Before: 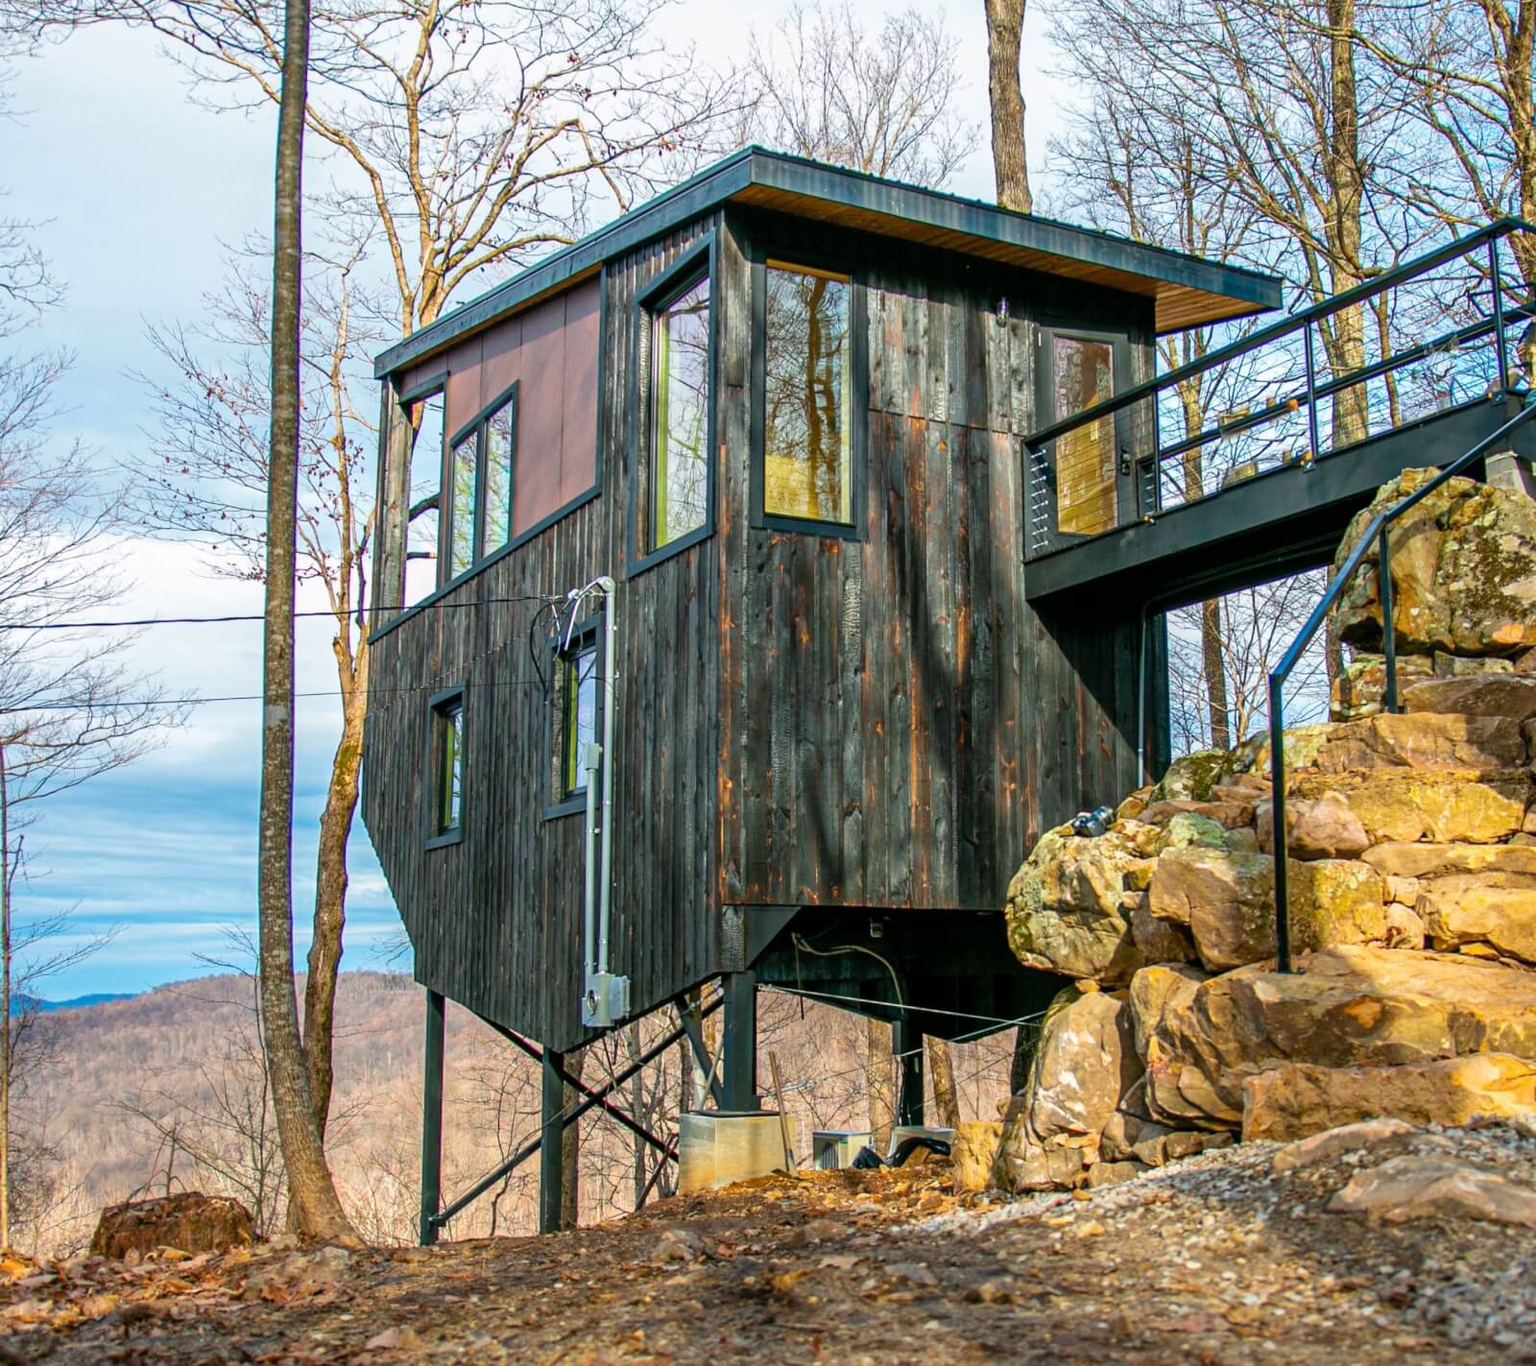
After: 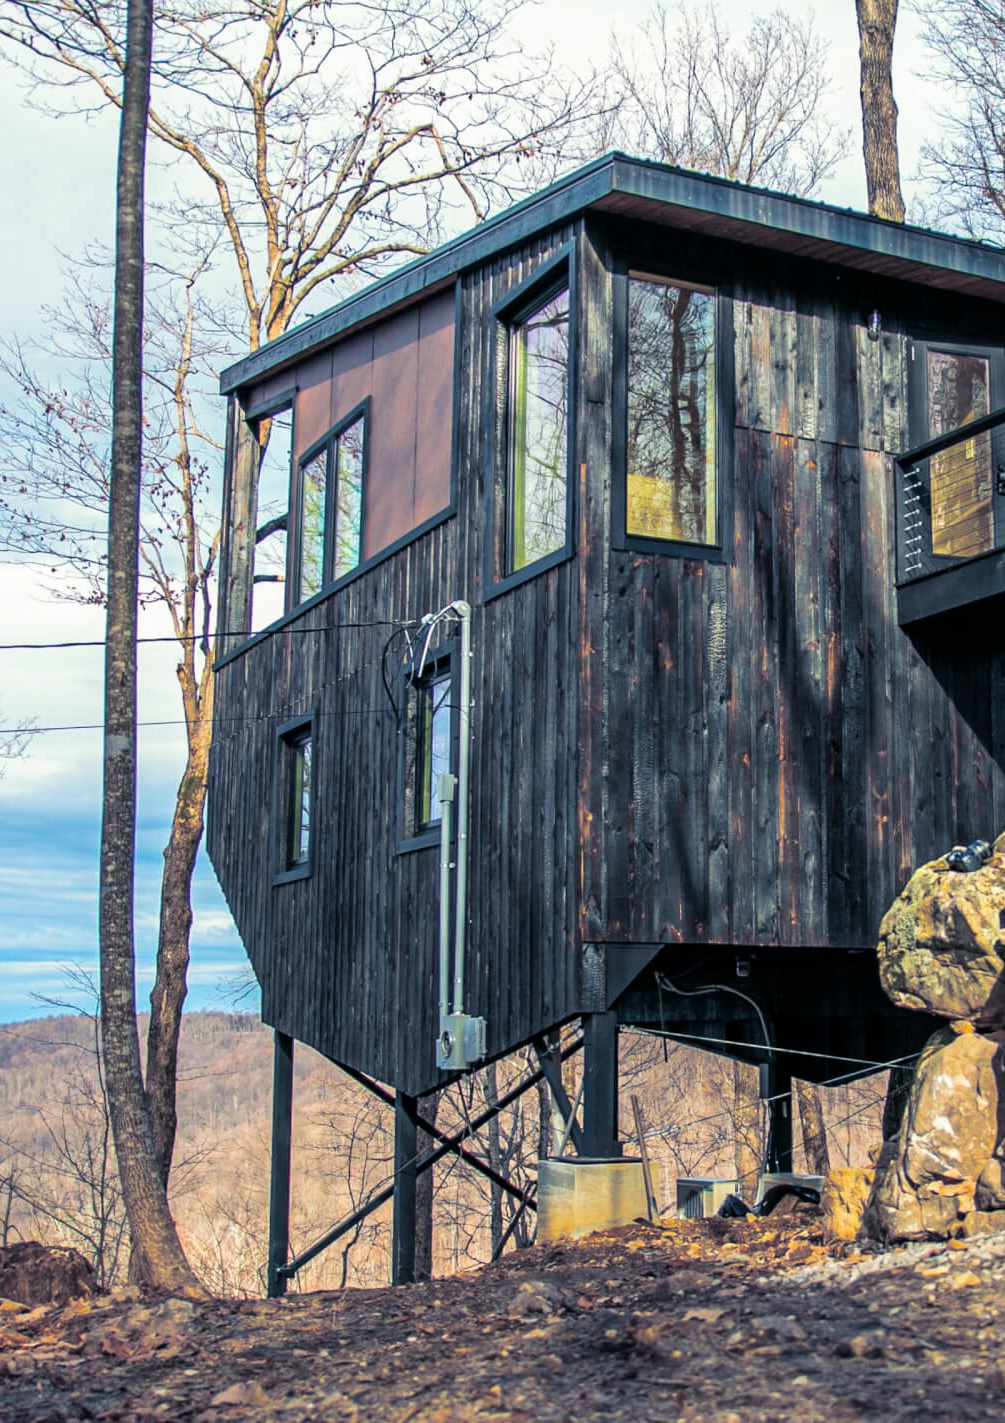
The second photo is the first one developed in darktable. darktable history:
crop: left 10.644%, right 26.528%
split-toning: shadows › hue 230.4°
